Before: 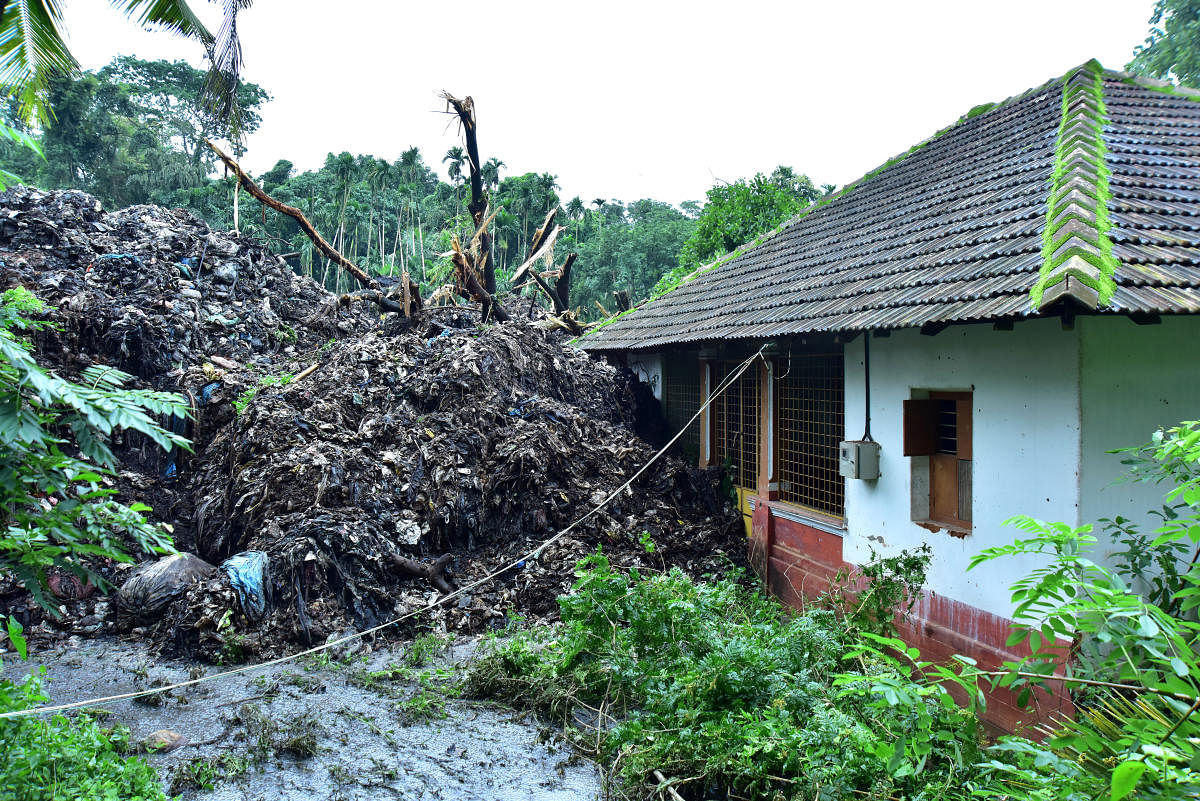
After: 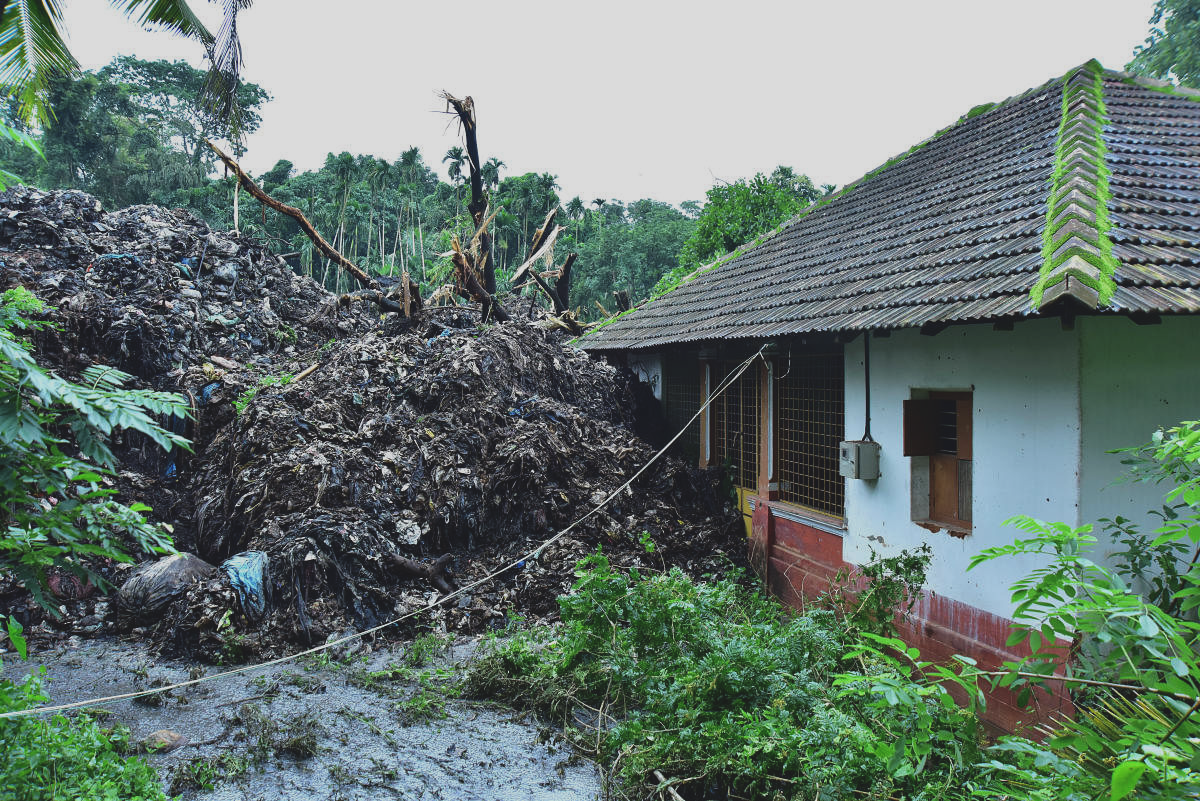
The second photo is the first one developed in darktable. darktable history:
exposure: black level correction -0.015, exposure -0.51 EV, compensate highlight preservation false
